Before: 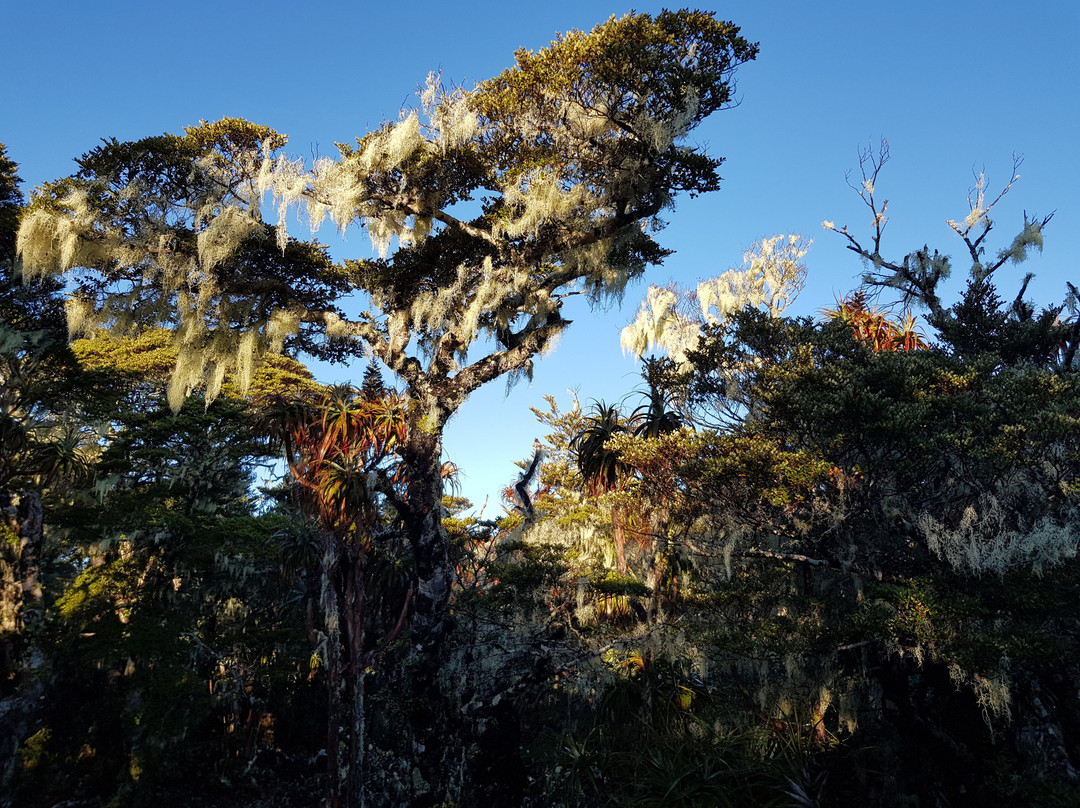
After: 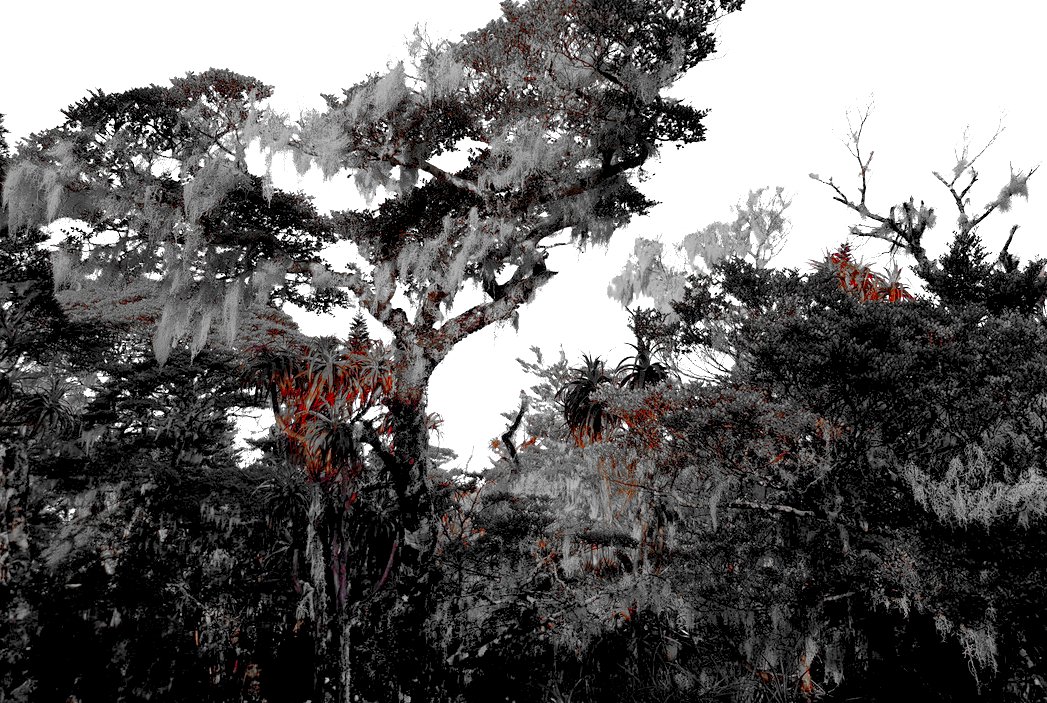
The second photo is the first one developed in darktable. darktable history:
exposure: exposure -0.154 EV, compensate highlight preservation false
crop: left 1.322%, top 6.11%, right 1.733%, bottom 6.832%
color zones: curves: ch0 [(0, 0.352) (0.143, 0.407) (0.286, 0.386) (0.429, 0.431) (0.571, 0.829) (0.714, 0.853) (0.857, 0.833) (1, 0.352)]; ch1 [(0, 0.604) (0.072, 0.726) (0.096, 0.608) (0.205, 0.007) (0.571, -0.006) (0.839, -0.013) (0.857, -0.012) (1, 0.604)]
shadows and highlights: radius 170.52, shadows 27.16, white point adjustment 3.28, highlights -68.95, soften with gaussian
color correction: highlights b* -0.028, saturation 1.32
color balance rgb: highlights gain › luminance 15.273%, highlights gain › chroma 3.962%, highlights gain › hue 210.65°, global offset › luminance -0.479%, perceptual saturation grading › global saturation 19.912%, contrast -29.487%
